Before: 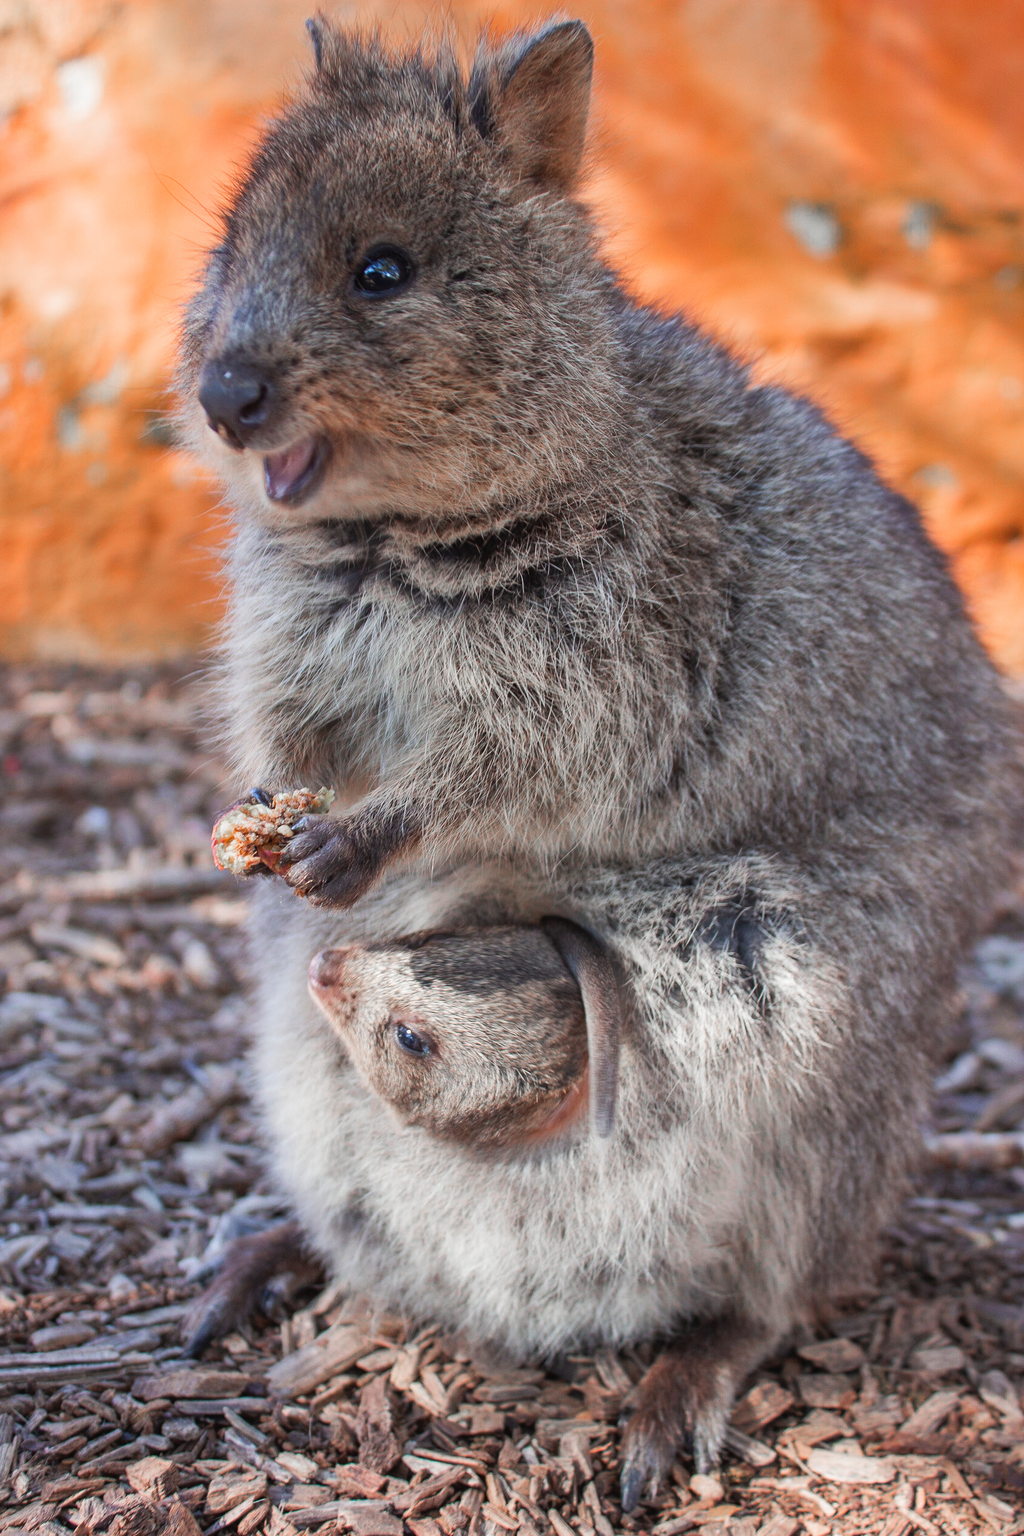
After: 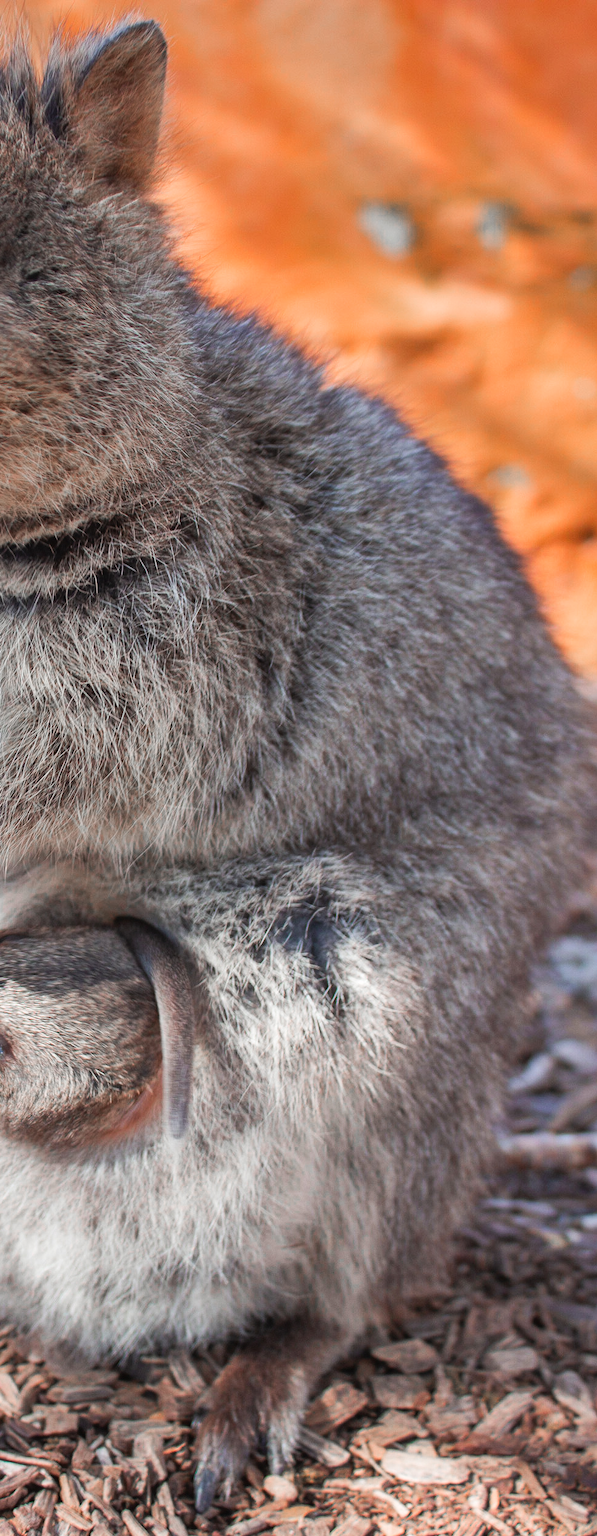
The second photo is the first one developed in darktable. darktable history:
levels: mode automatic
crop: left 41.692%
